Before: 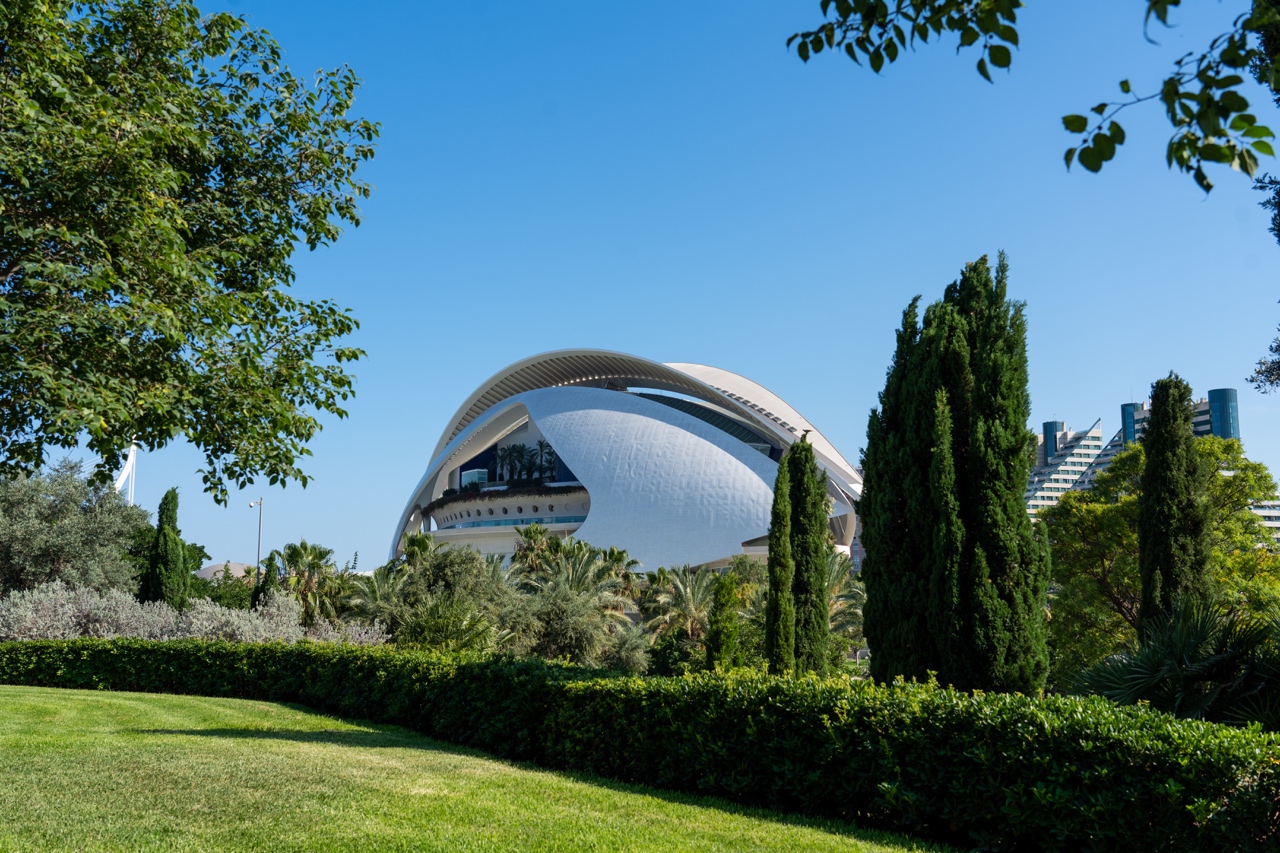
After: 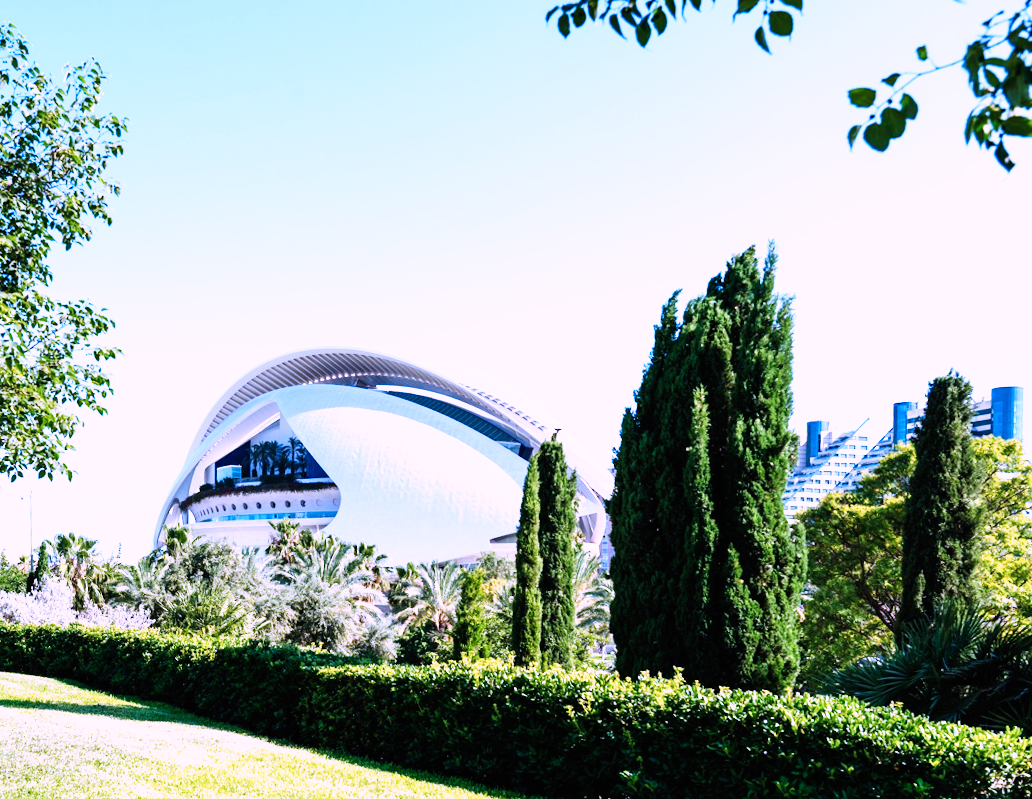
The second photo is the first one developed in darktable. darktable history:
exposure: black level correction 0, exposure 0.7 EV, compensate exposure bias true, compensate highlight preservation false
color correction: highlights a* 15.03, highlights b* -25.07
base curve: curves: ch0 [(0, 0) (0.007, 0.004) (0.027, 0.03) (0.046, 0.07) (0.207, 0.54) (0.442, 0.872) (0.673, 0.972) (1, 1)], preserve colors none
crop and rotate: left 14.584%
rotate and perspective: rotation 0.062°, lens shift (vertical) 0.115, lens shift (horizontal) -0.133, crop left 0.047, crop right 0.94, crop top 0.061, crop bottom 0.94
white balance: red 0.948, green 1.02, blue 1.176
